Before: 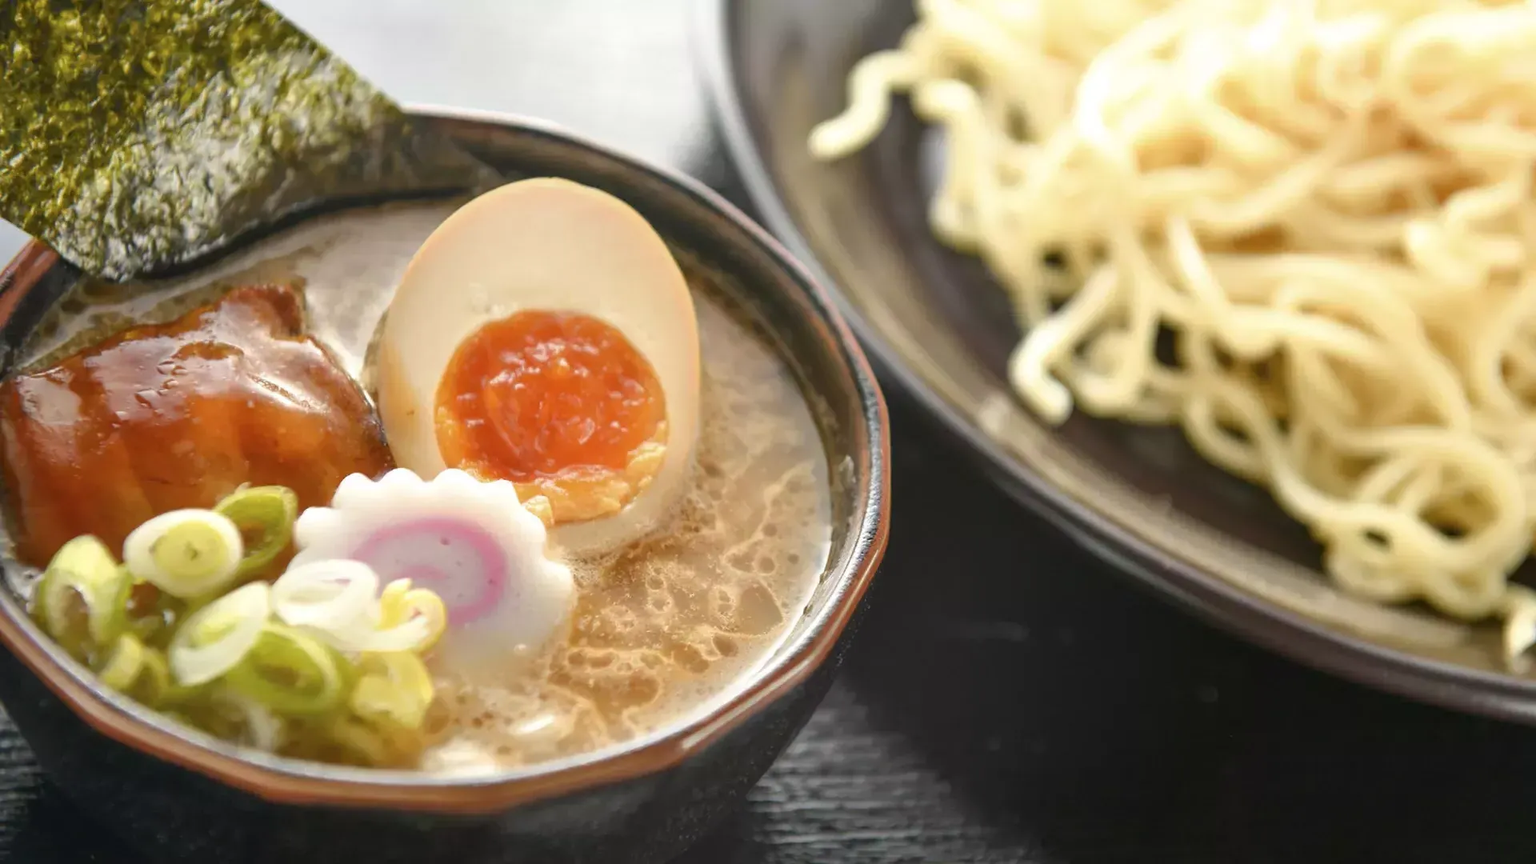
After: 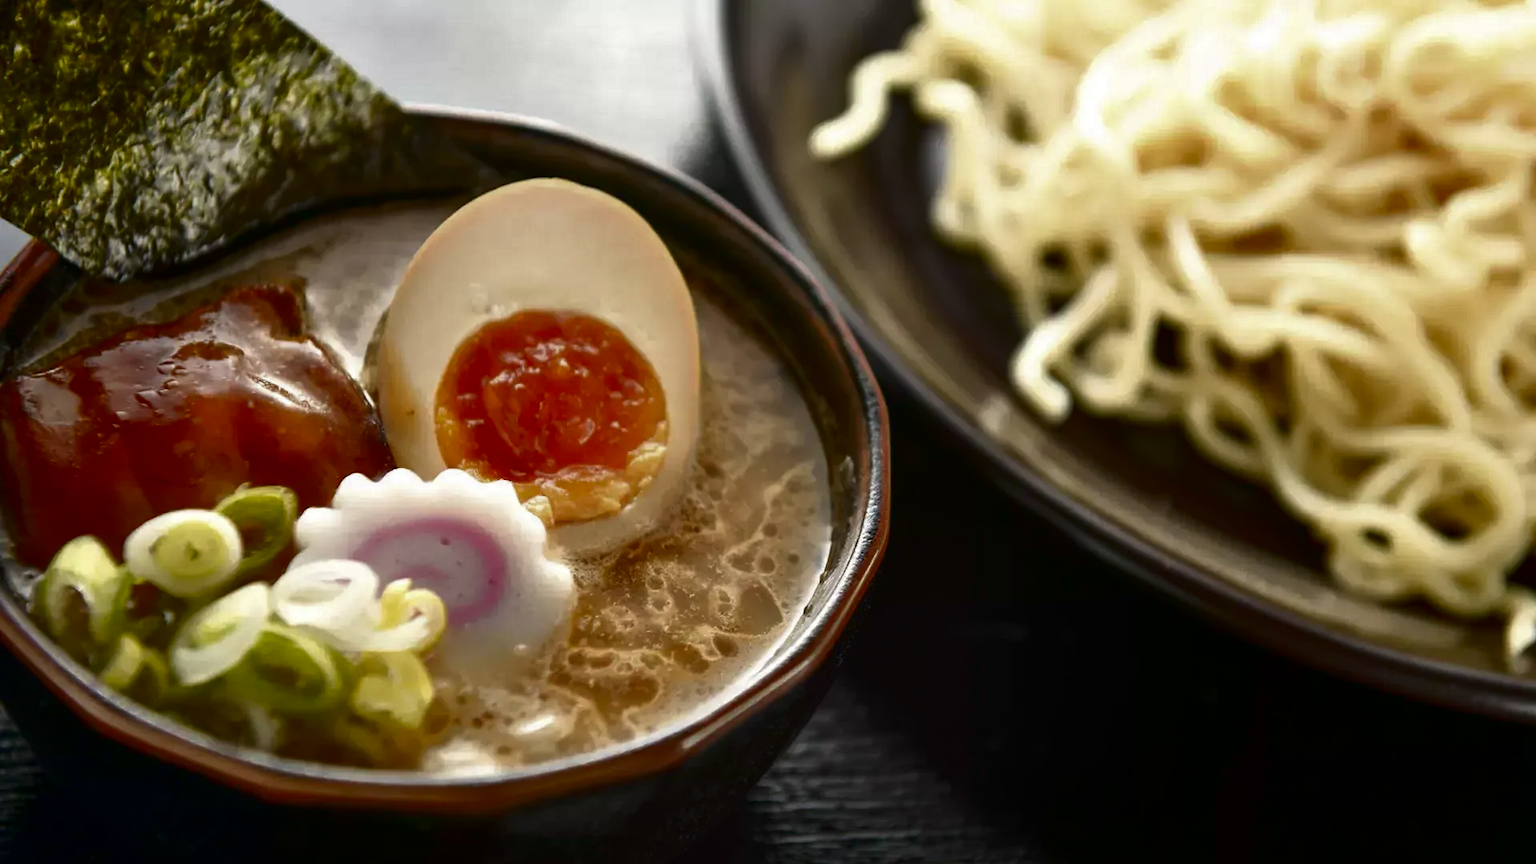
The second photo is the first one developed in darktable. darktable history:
contrast brightness saturation: brightness -0.527
